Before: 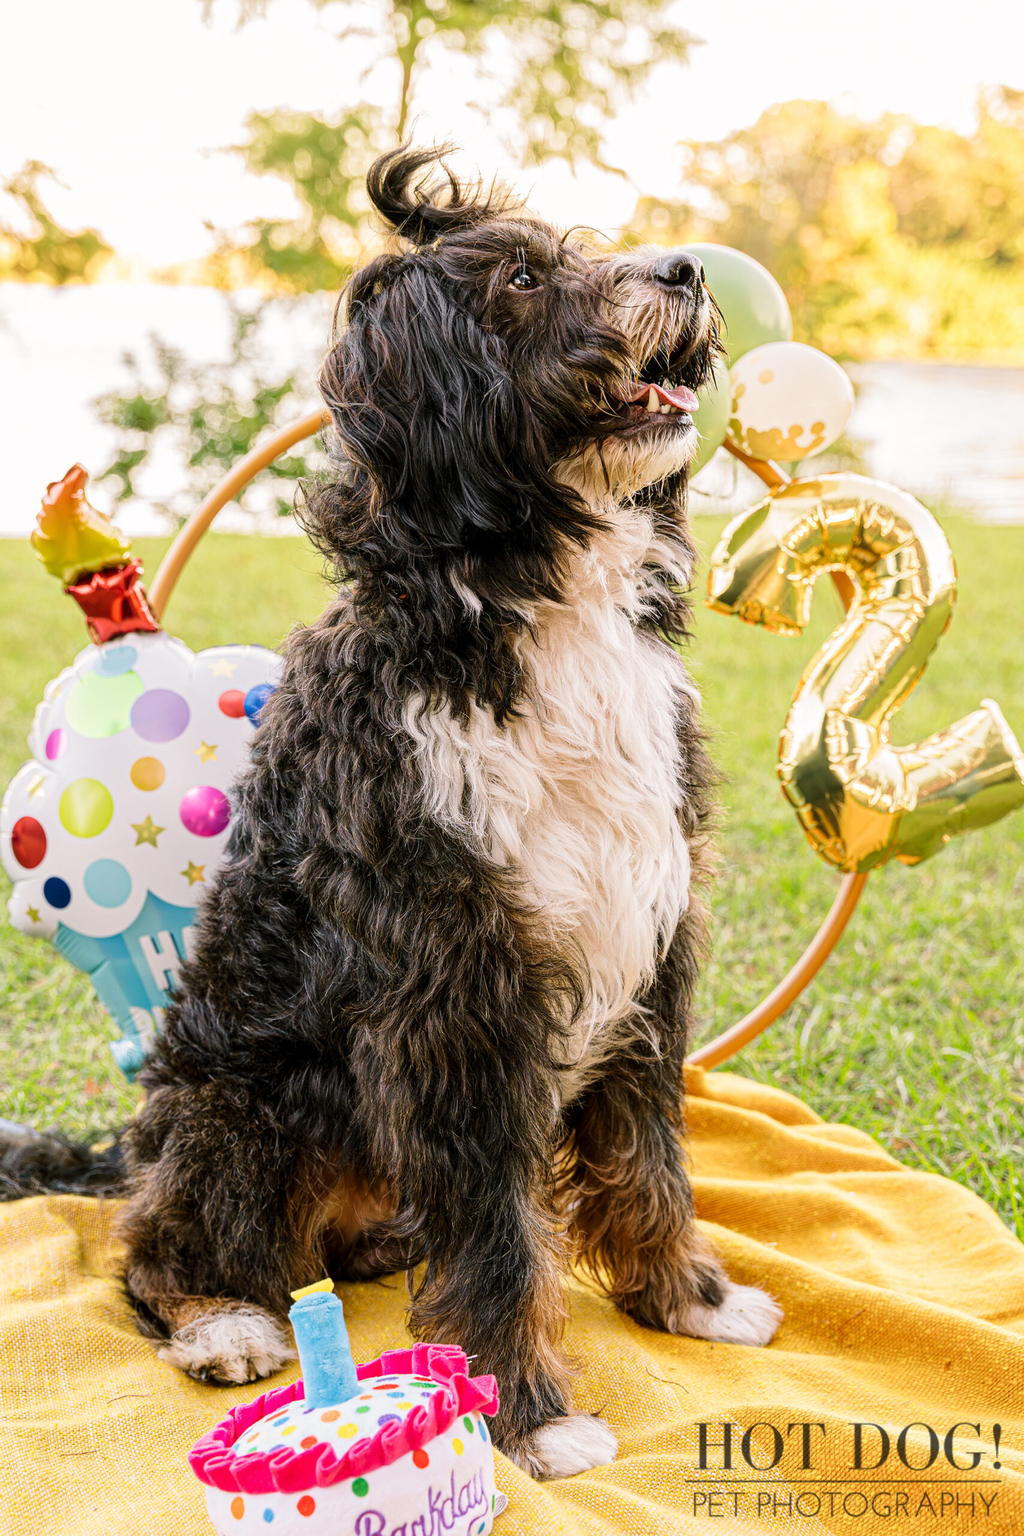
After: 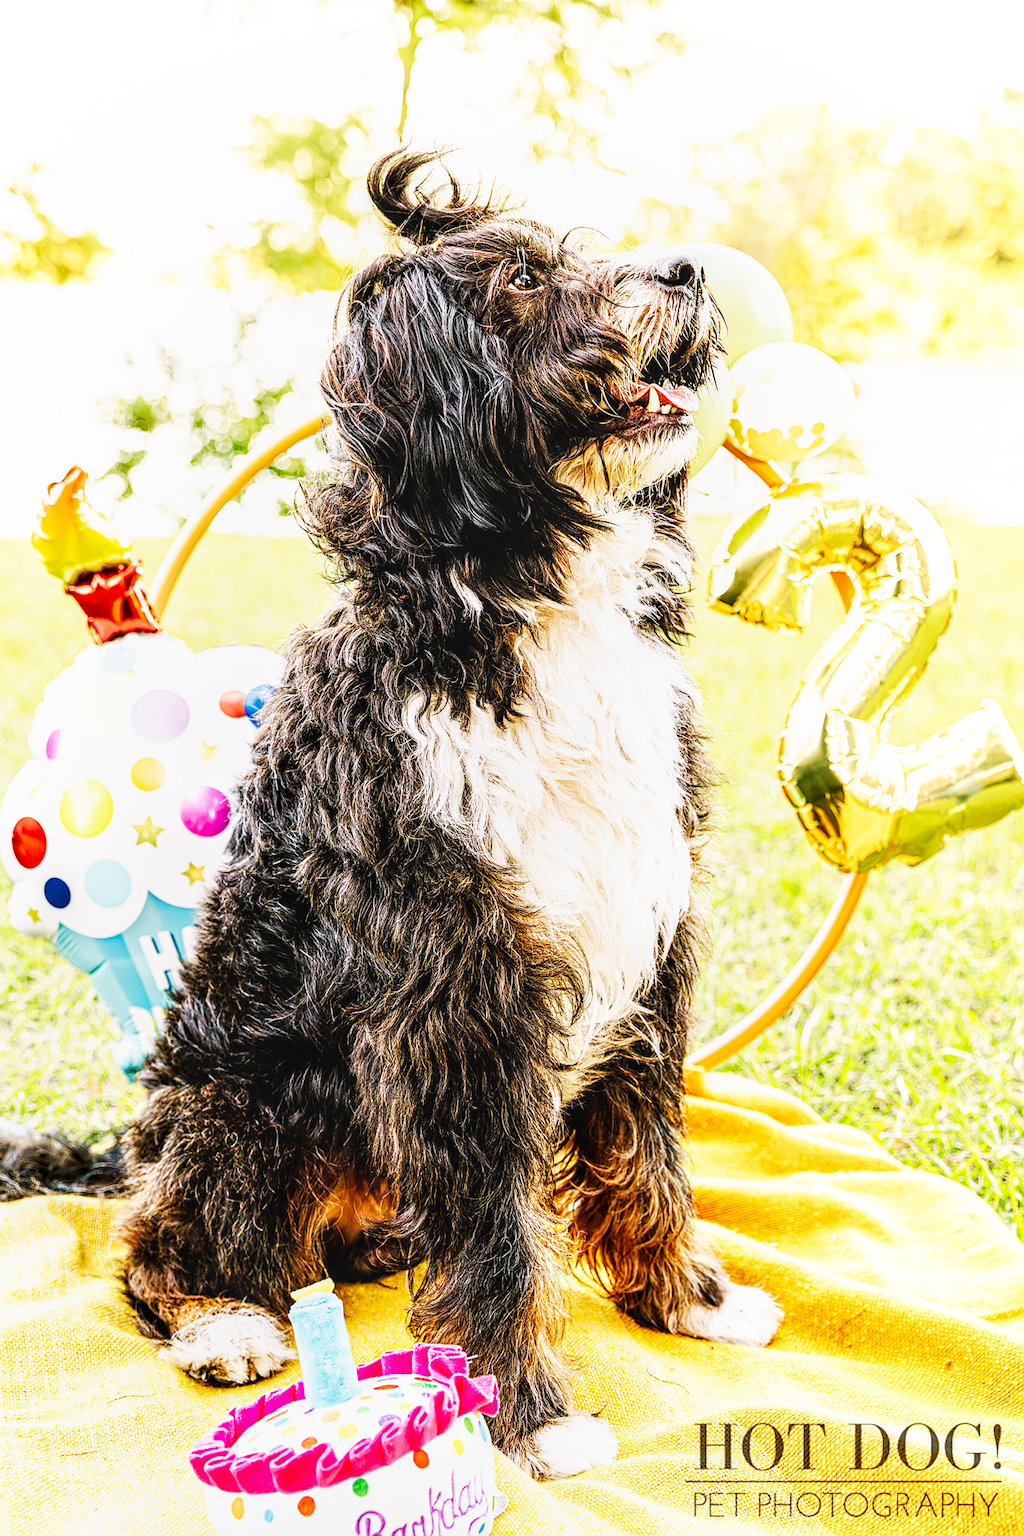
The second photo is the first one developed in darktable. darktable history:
local contrast: detail 130%
base curve: curves: ch0 [(0, 0) (0.007, 0.004) (0.027, 0.03) (0.046, 0.07) (0.207, 0.54) (0.442, 0.872) (0.673, 0.972) (1, 1)], preserve colors none
sharpen: on, module defaults
